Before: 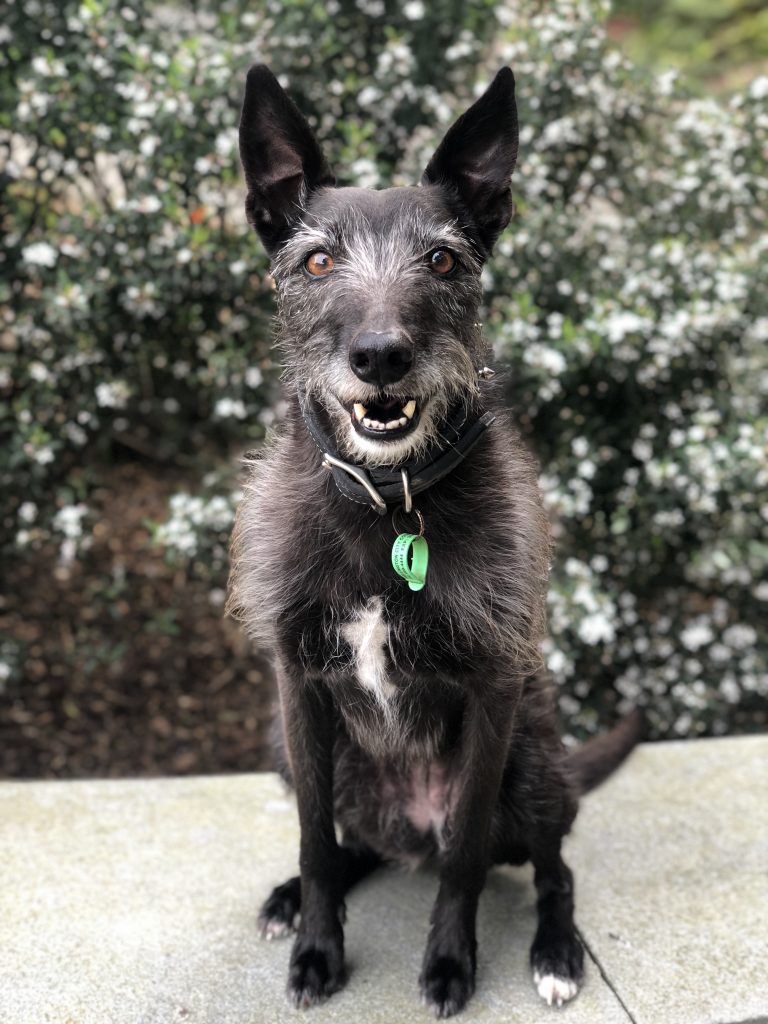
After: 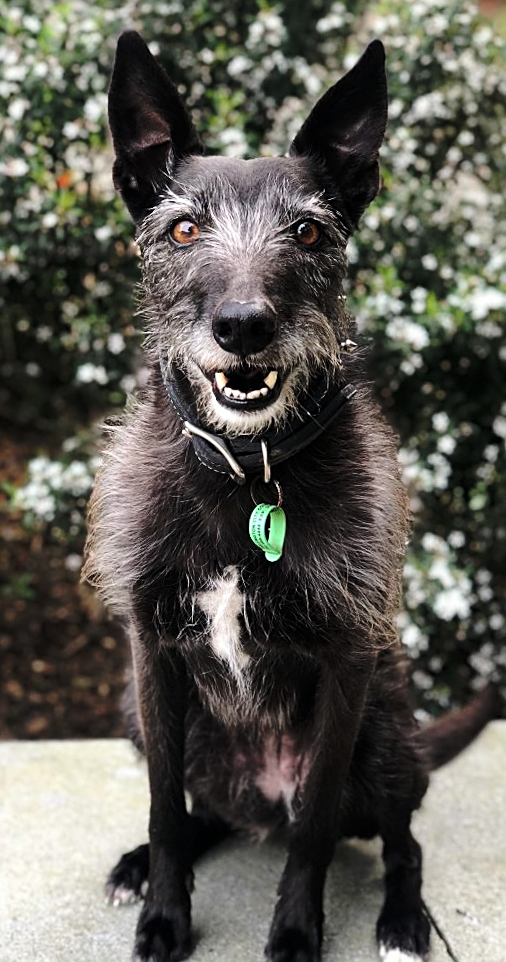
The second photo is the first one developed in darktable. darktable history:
base curve: curves: ch0 [(0, 0) (0.073, 0.04) (0.157, 0.139) (0.492, 0.492) (0.758, 0.758) (1, 1)], preserve colors none
rotate and perspective: rotation 1.57°, crop left 0.018, crop right 0.982, crop top 0.039, crop bottom 0.961
sharpen: on, module defaults
contrast brightness saturation: contrast 0.1, brightness 0.03, saturation 0.09
crop and rotate: left 18.442%, right 15.508%
